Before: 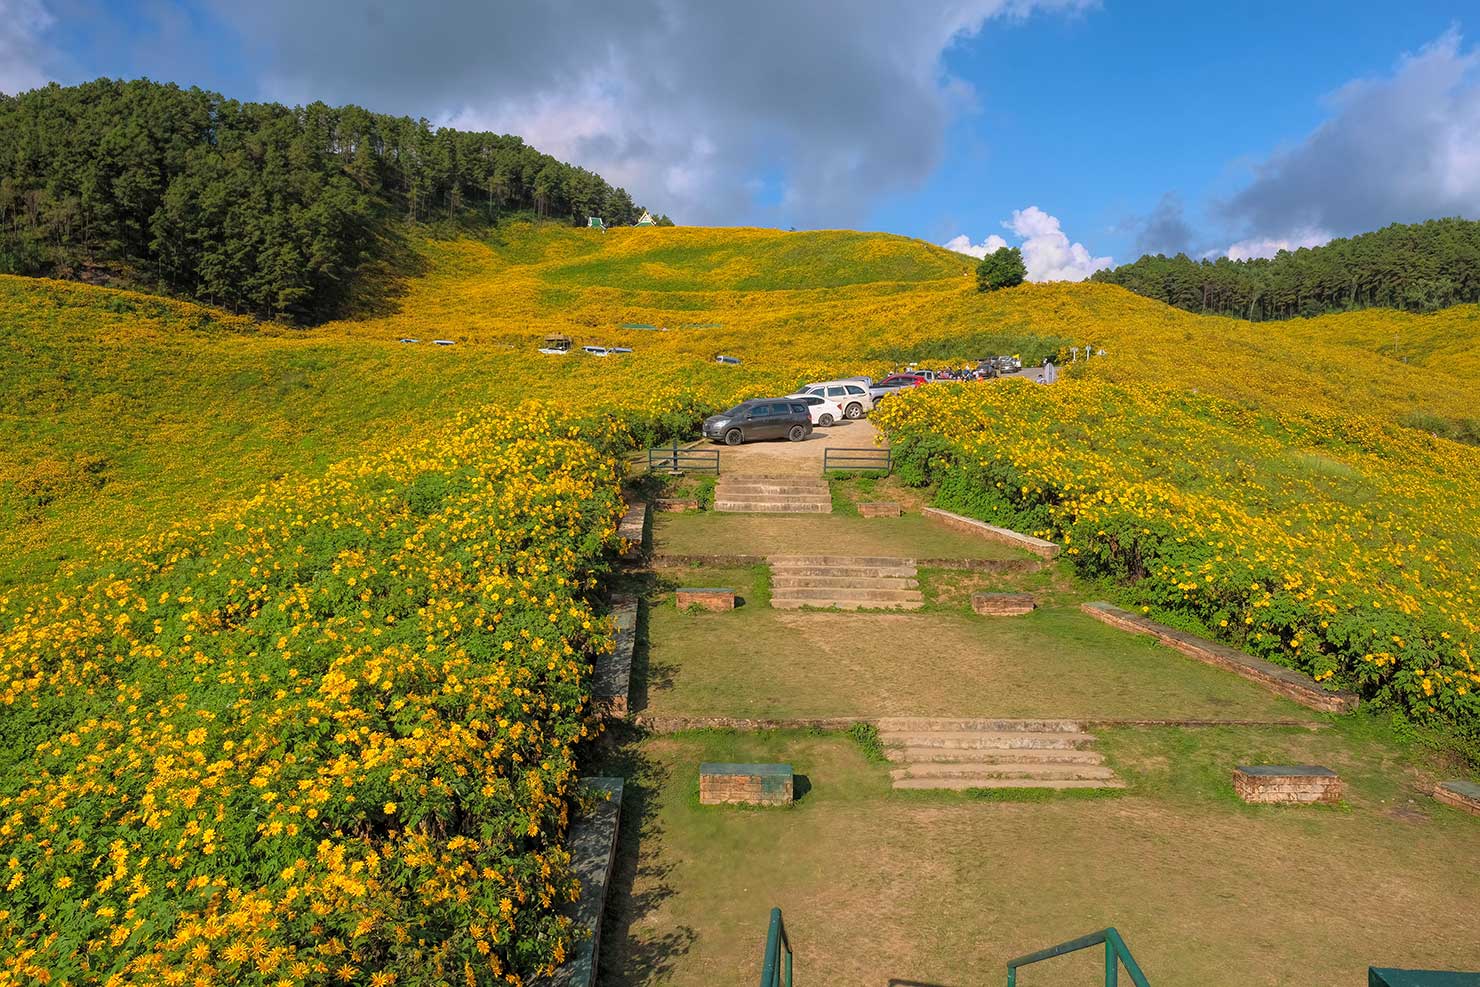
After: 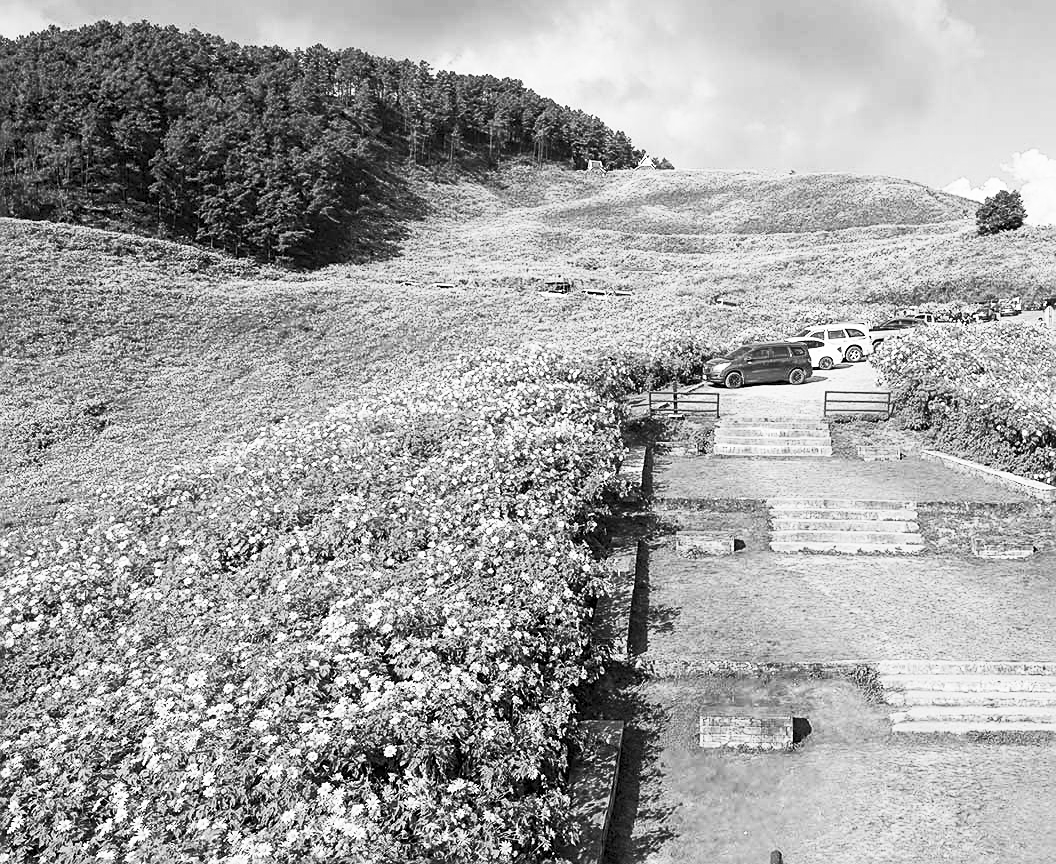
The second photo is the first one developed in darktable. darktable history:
sharpen: on, module defaults
contrast brightness saturation: contrast 0.53, brightness 0.47, saturation -1
crop: top 5.803%, right 27.864%, bottom 5.804%
